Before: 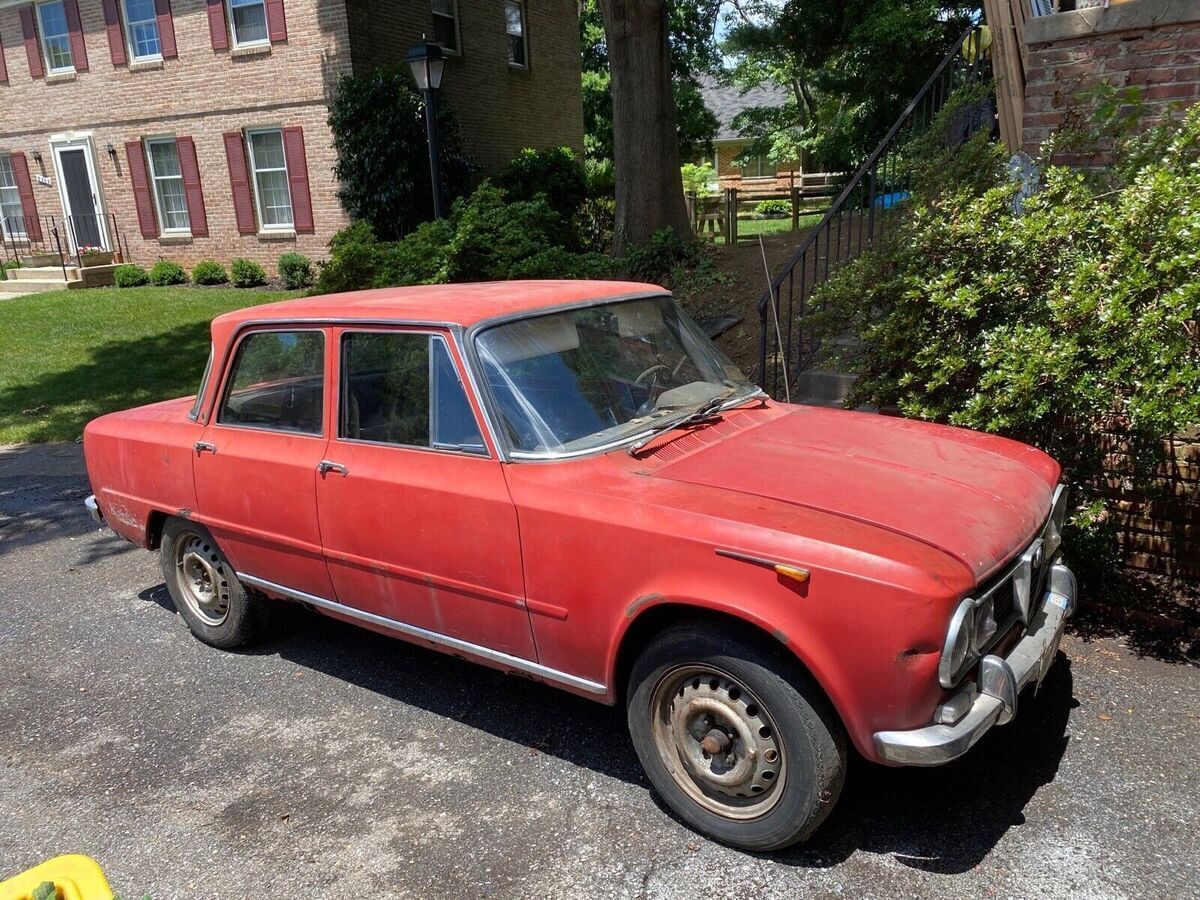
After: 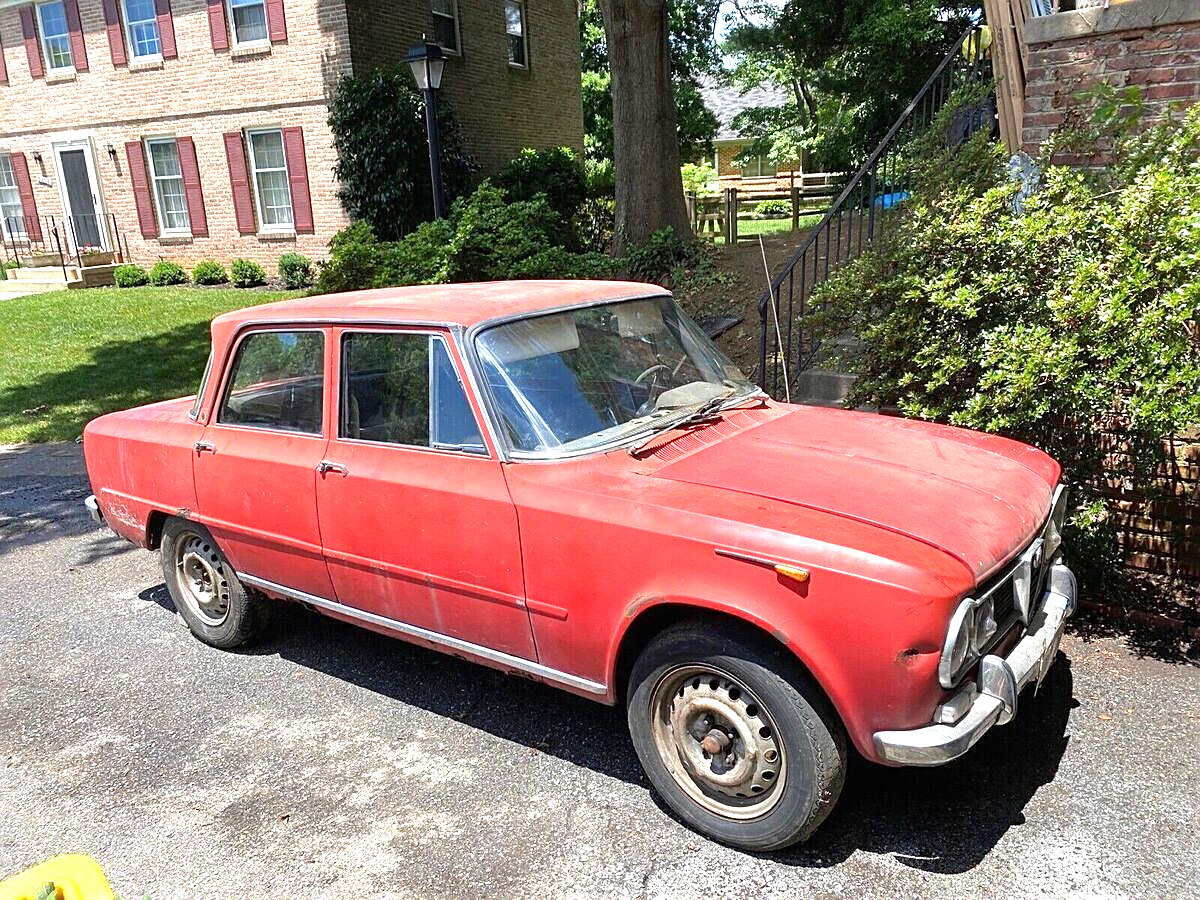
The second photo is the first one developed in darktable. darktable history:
exposure: black level correction 0, exposure 1.106 EV, compensate exposure bias true, compensate highlight preservation false
sharpen: on, module defaults
